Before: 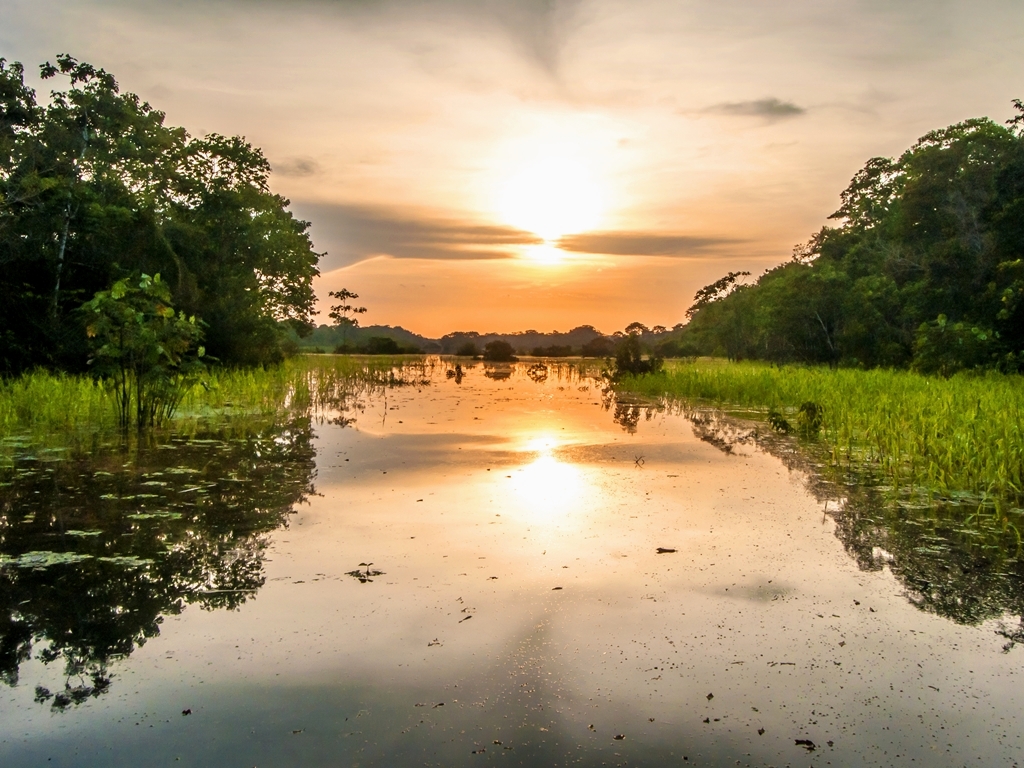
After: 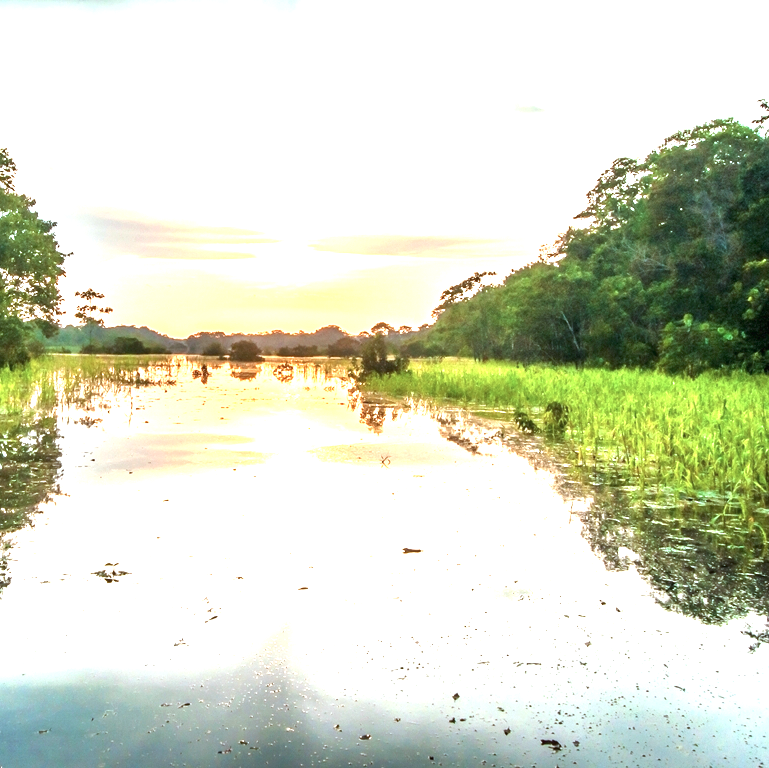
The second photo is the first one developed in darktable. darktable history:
crop and rotate: left 24.829%
color correction: highlights a* -10.38, highlights b* -19
exposure: black level correction 0, exposure 1.884 EV, compensate highlight preservation false
